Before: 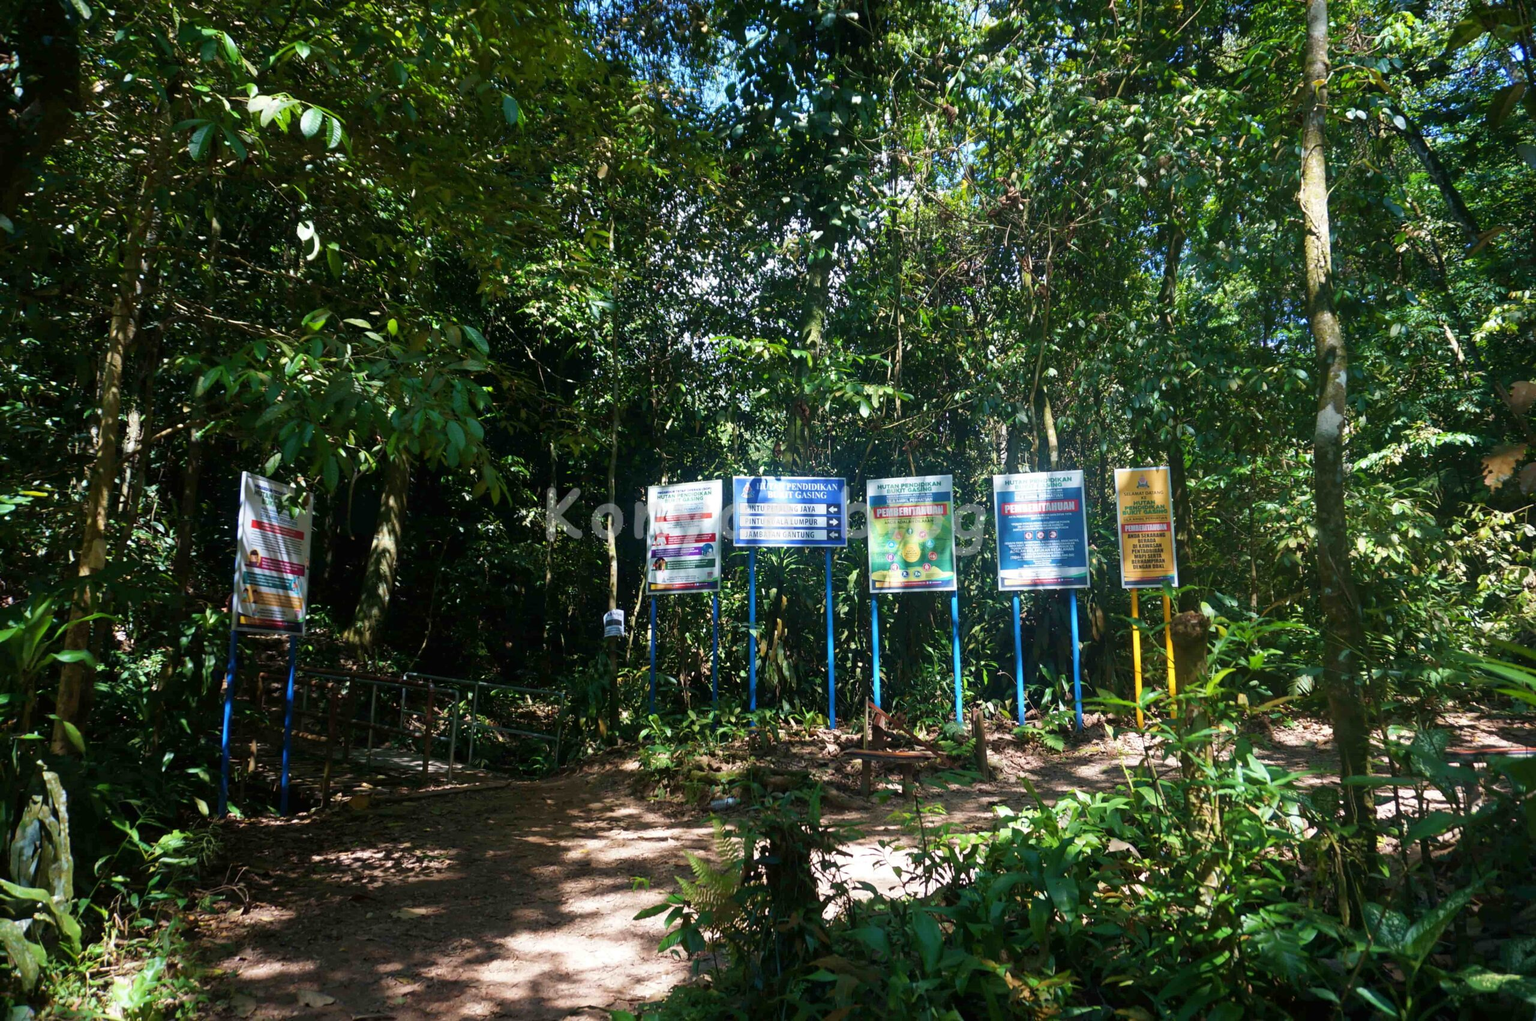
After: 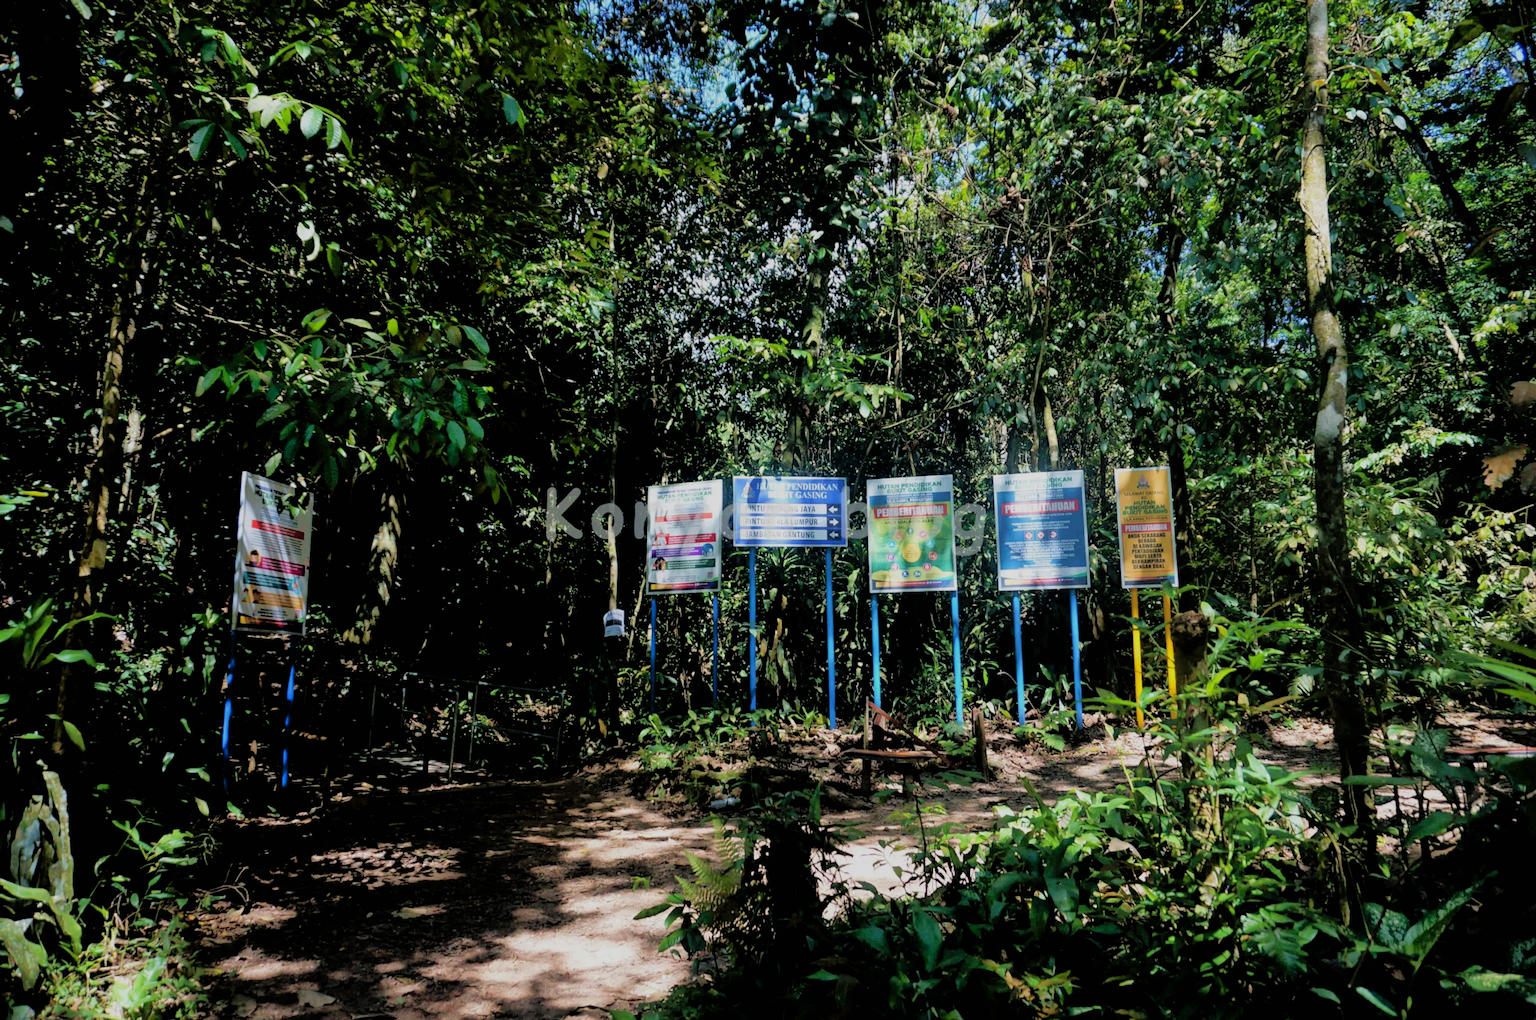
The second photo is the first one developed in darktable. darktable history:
filmic rgb: black relative exposure -3.86 EV, white relative exposure 3.48 EV, hardness 2.63, contrast 1.103
shadows and highlights: on, module defaults
